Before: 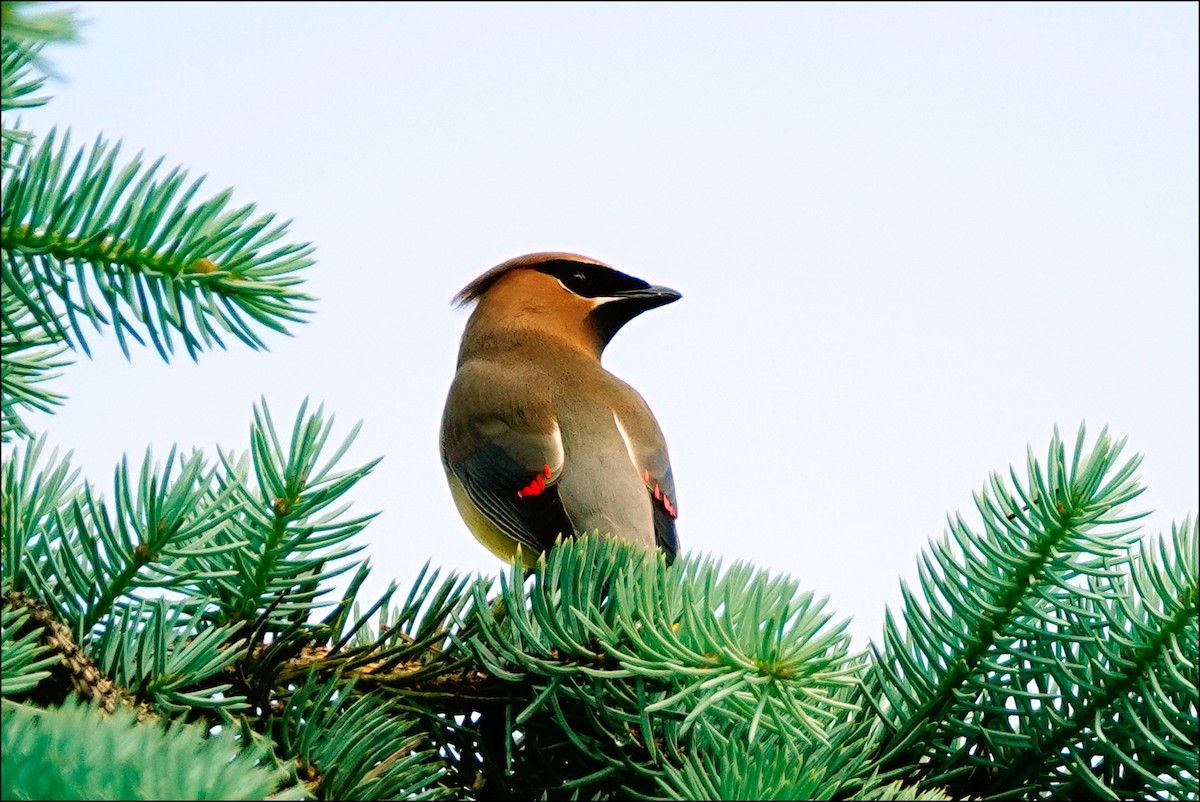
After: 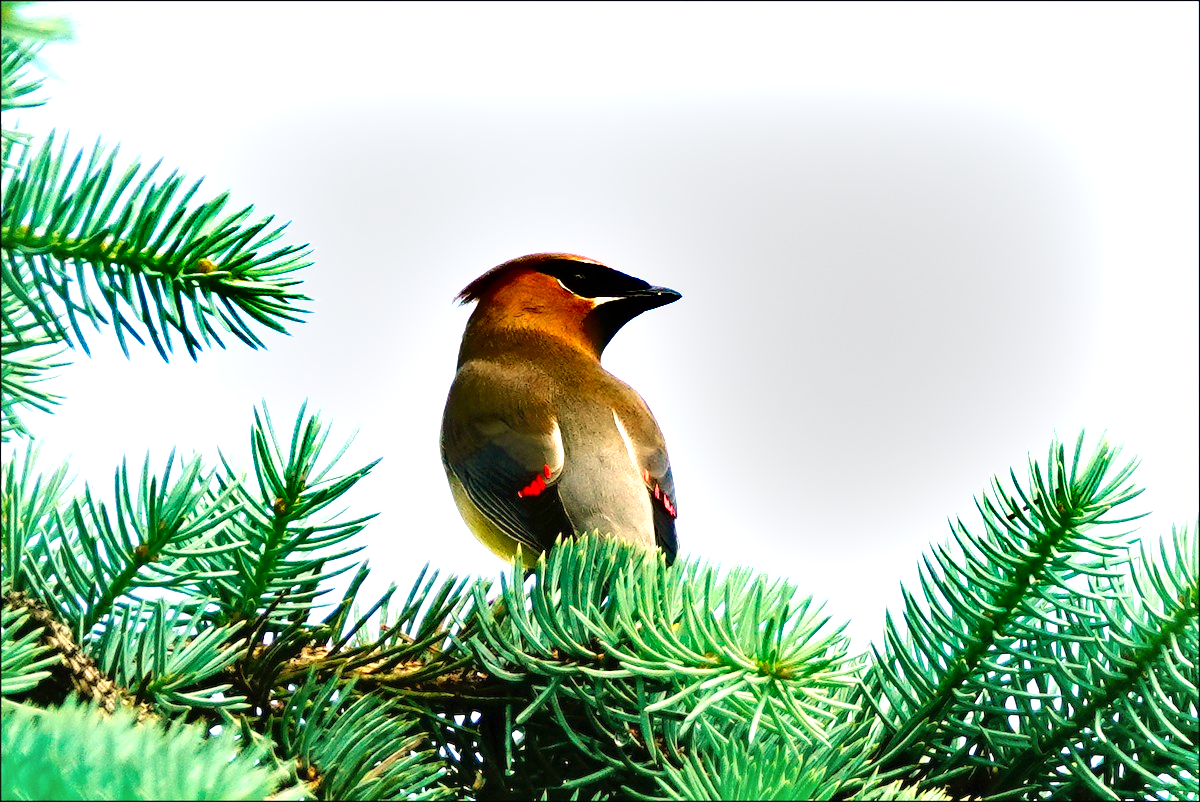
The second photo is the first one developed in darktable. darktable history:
exposure: black level correction 0, exposure 1 EV, compensate highlight preservation false
shadows and highlights: soften with gaussian
